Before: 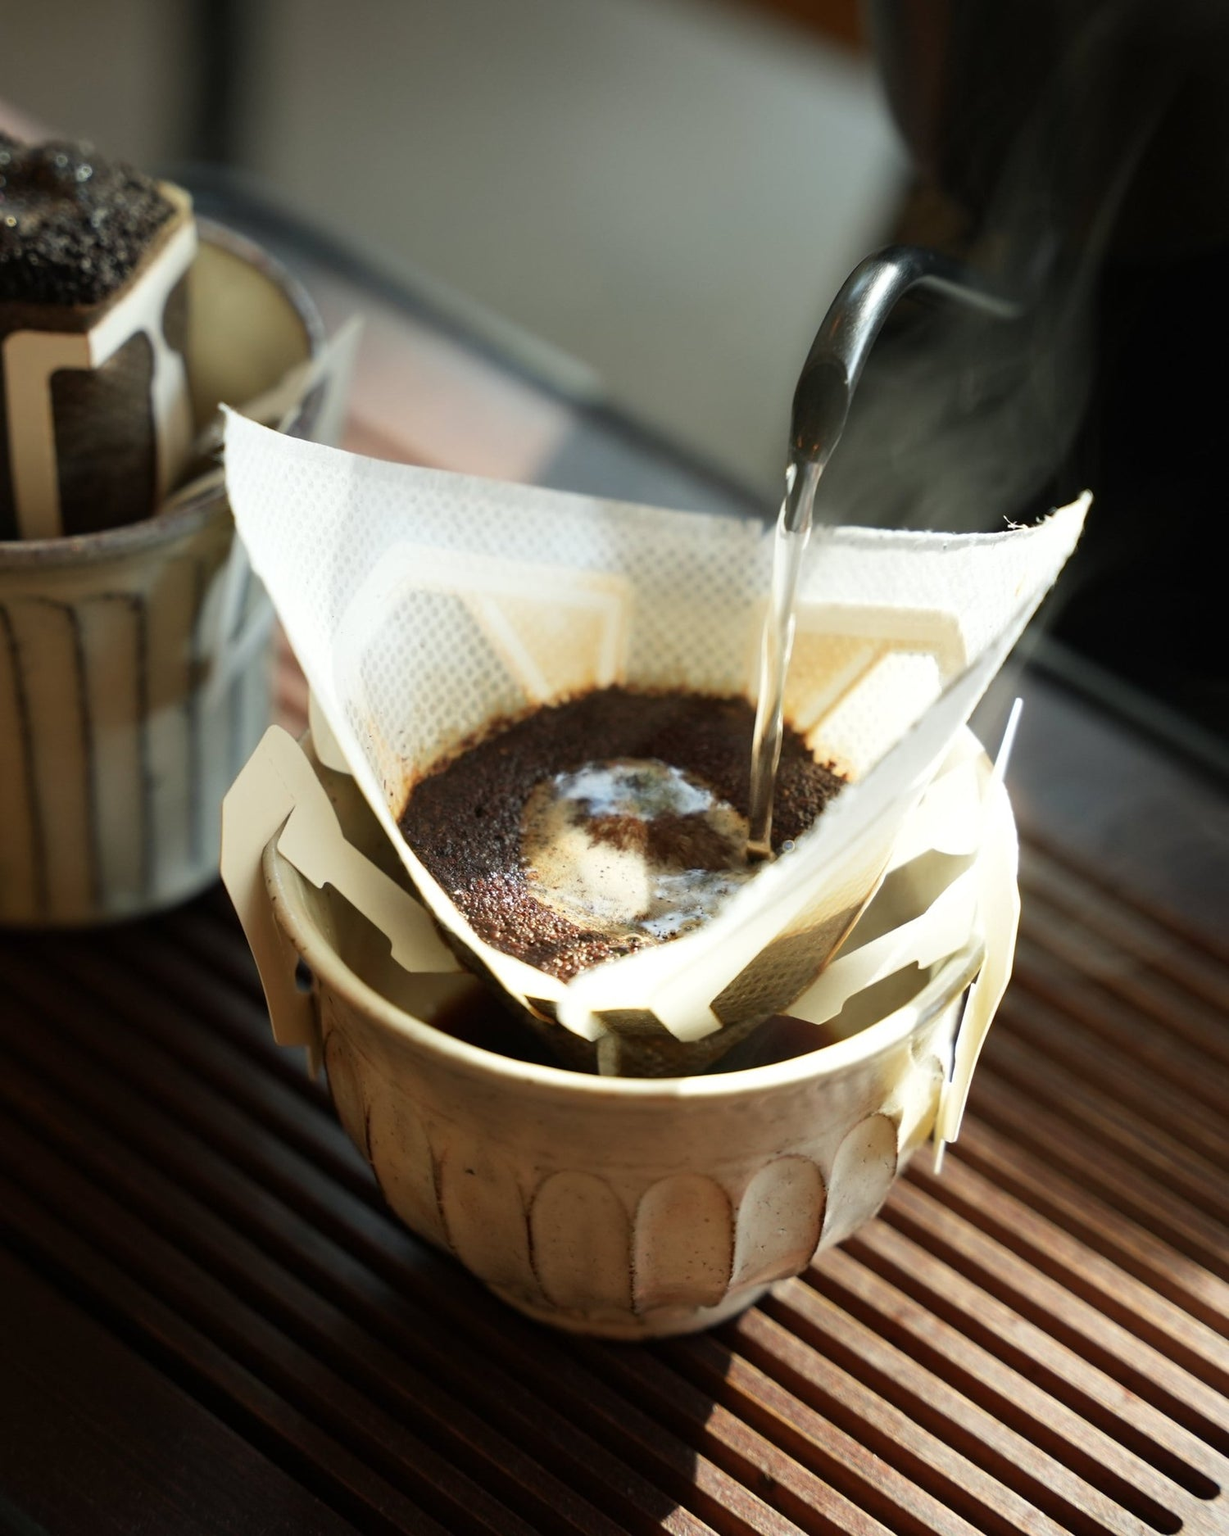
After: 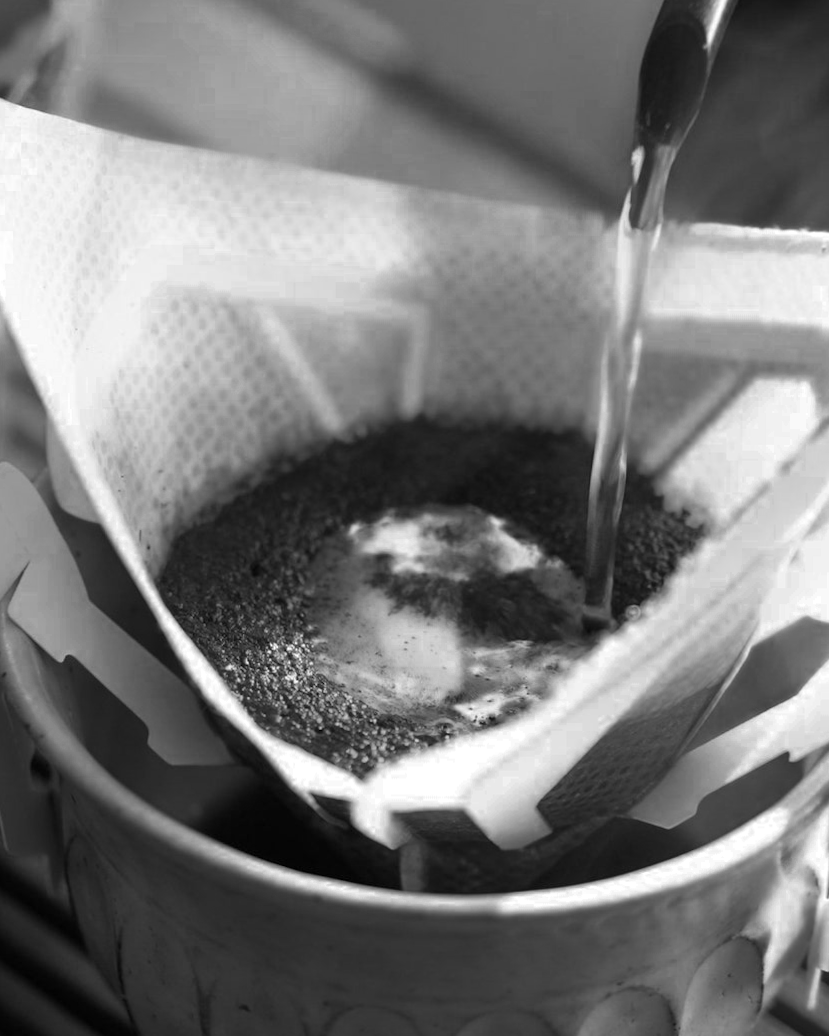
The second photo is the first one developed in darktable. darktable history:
color zones: curves: ch0 [(0.287, 0.048) (0.493, 0.484) (0.737, 0.816)]; ch1 [(0, 0) (0.143, 0) (0.286, 0) (0.429, 0) (0.571, 0) (0.714, 0) (0.857, 0)]
rotate and perspective: rotation 0.174°, lens shift (vertical) 0.013, lens shift (horizontal) 0.019, shear 0.001, automatic cropping original format, crop left 0.007, crop right 0.991, crop top 0.016, crop bottom 0.997
crop and rotate: left 22.13%, top 22.054%, right 22.026%, bottom 22.102%
tone equalizer: on, module defaults
